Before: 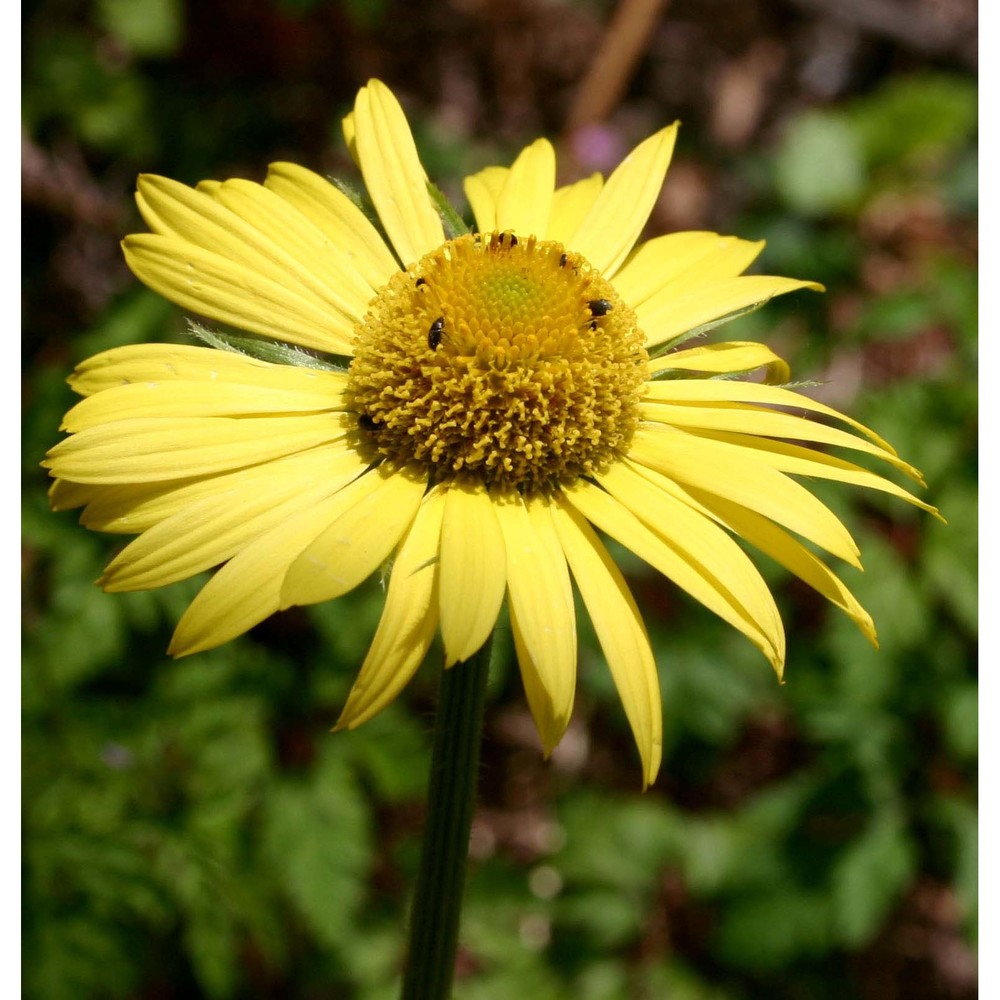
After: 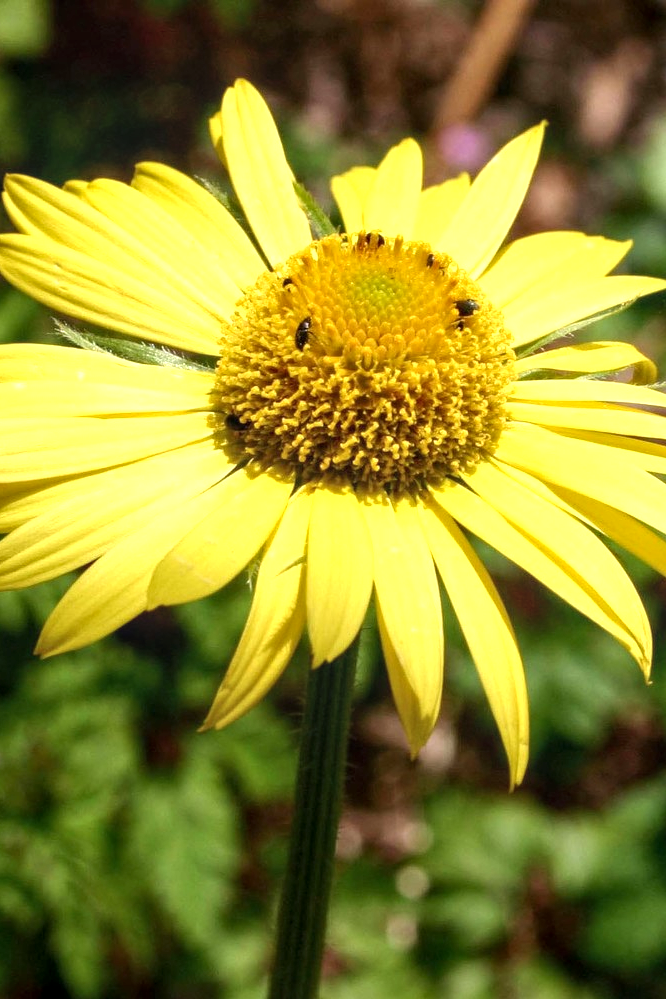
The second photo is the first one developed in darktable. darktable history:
crop and rotate: left 13.34%, right 20.014%
exposure: exposure 0.668 EV, compensate exposure bias true, compensate highlight preservation false
local contrast: on, module defaults
